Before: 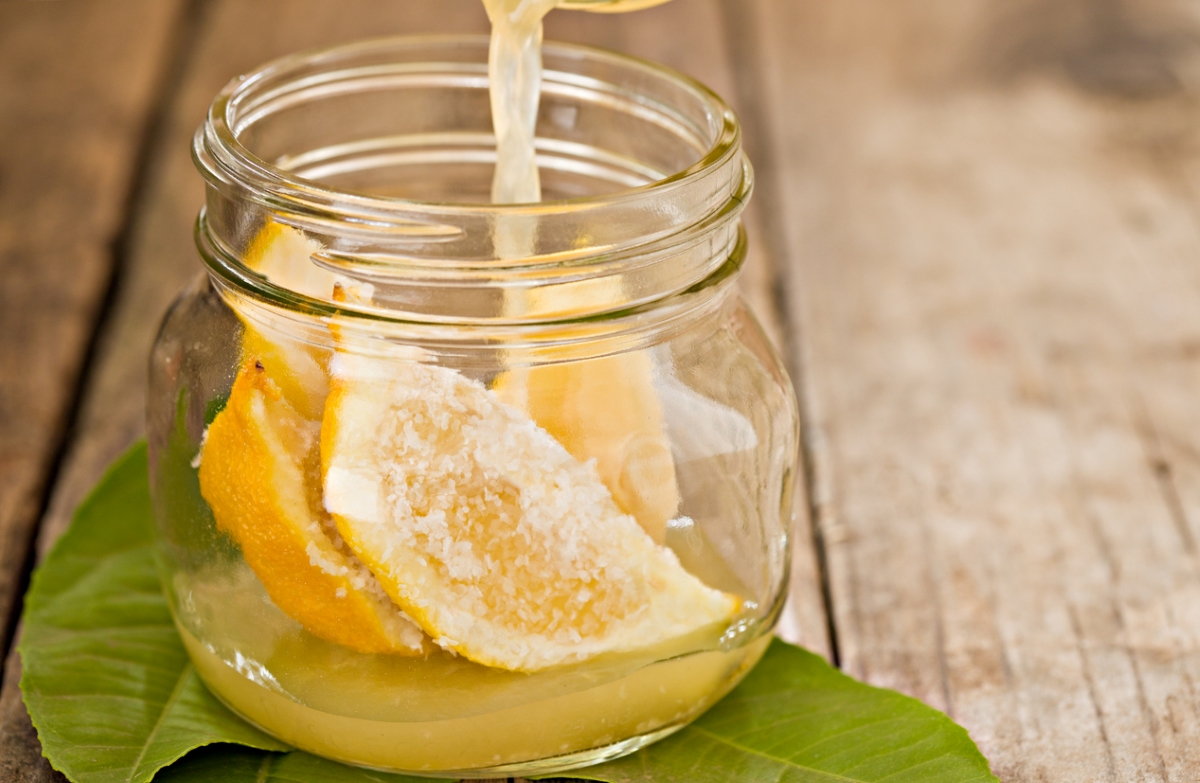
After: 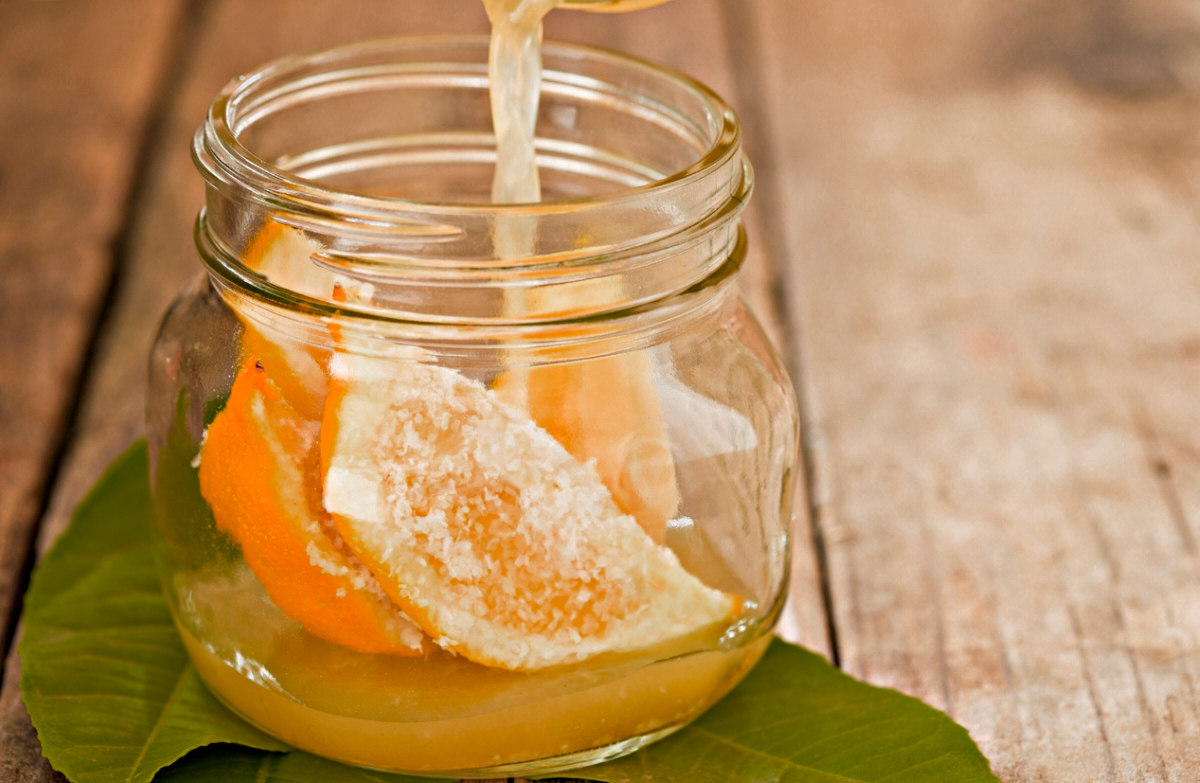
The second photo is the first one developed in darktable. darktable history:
color zones: curves: ch0 [(0, 0.553) (0.123, 0.58) (0.23, 0.419) (0.468, 0.155) (0.605, 0.132) (0.723, 0.063) (0.833, 0.172) (0.921, 0.468)]; ch1 [(0.025, 0.645) (0.229, 0.584) (0.326, 0.551) (0.537, 0.446) (0.599, 0.911) (0.708, 1) (0.805, 0.944)]; ch2 [(0.086, 0.468) (0.254, 0.464) (0.638, 0.564) (0.702, 0.592) (0.768, 0.564)]
